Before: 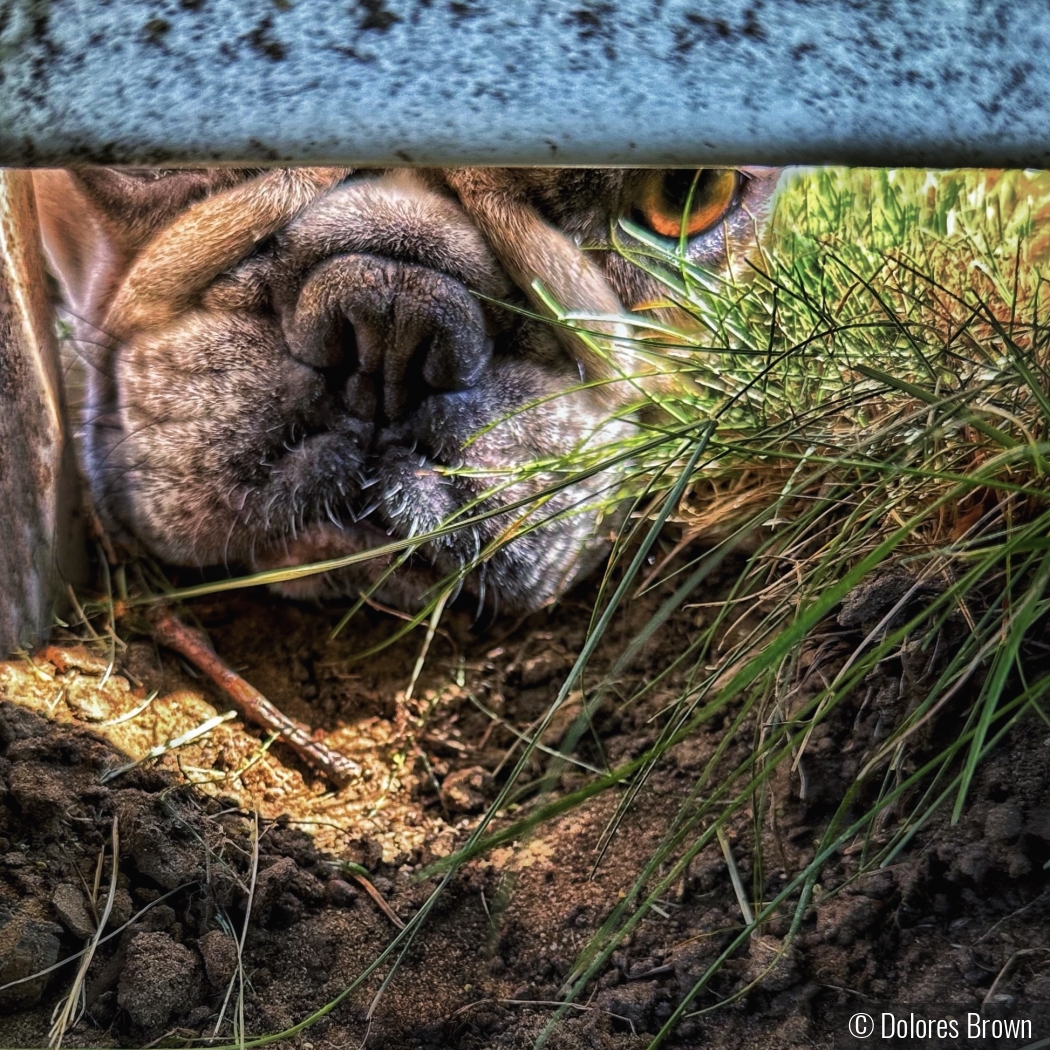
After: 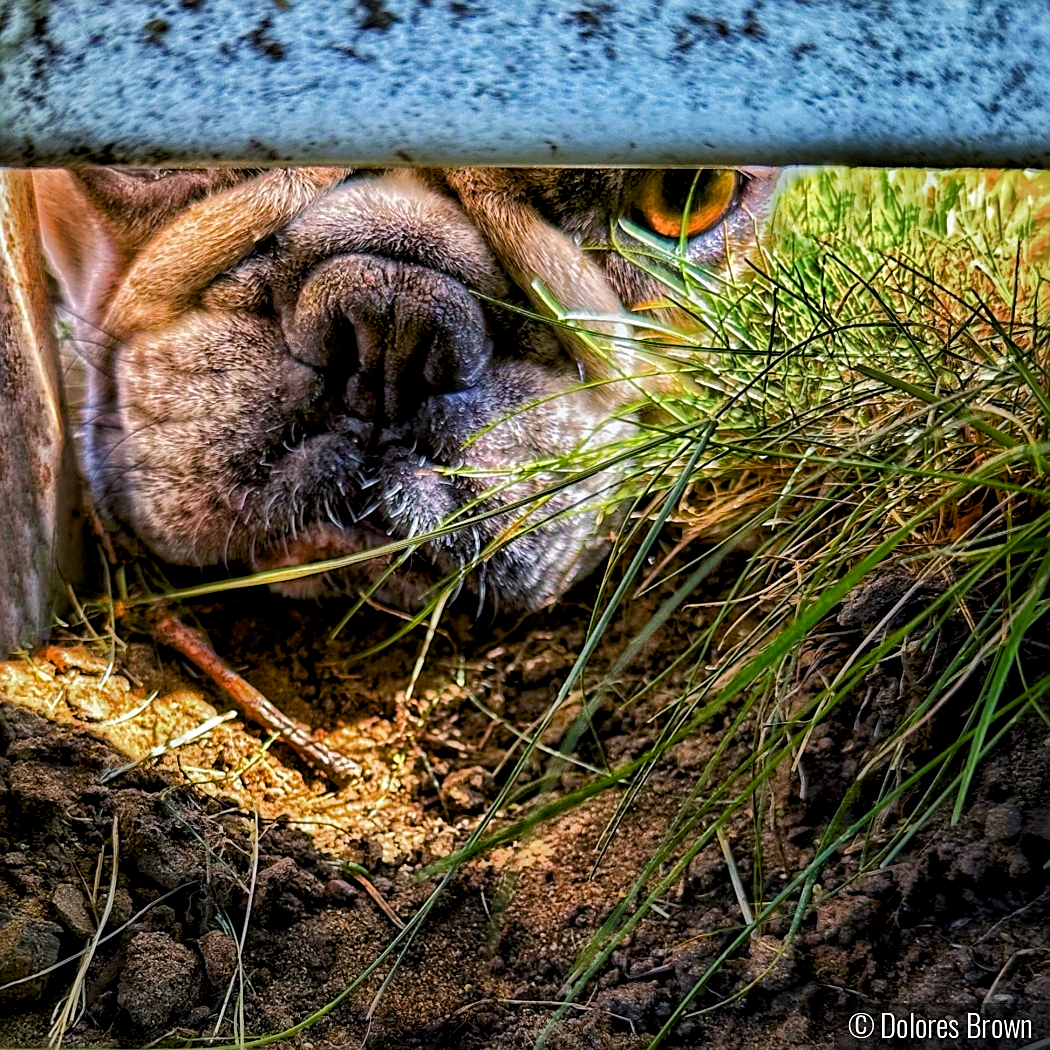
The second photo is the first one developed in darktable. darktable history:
exposure: black level correction 0.001, compensate exposure bias true, compensate highlight preservation false
color balance rgb: global offset › luminance -0.493%, perceptual saturation grading › global saturation 27.514%, perceptual saturation grading › highlights -25.172%, perceptual saturation grading › shadows 26.016%, global vibrance 15.143%
base curve: curves: ch0 [(0, 0) (0.262, 0.32) (0.722, 0.705) (1, 1)]
sharpen: on, module defaults
